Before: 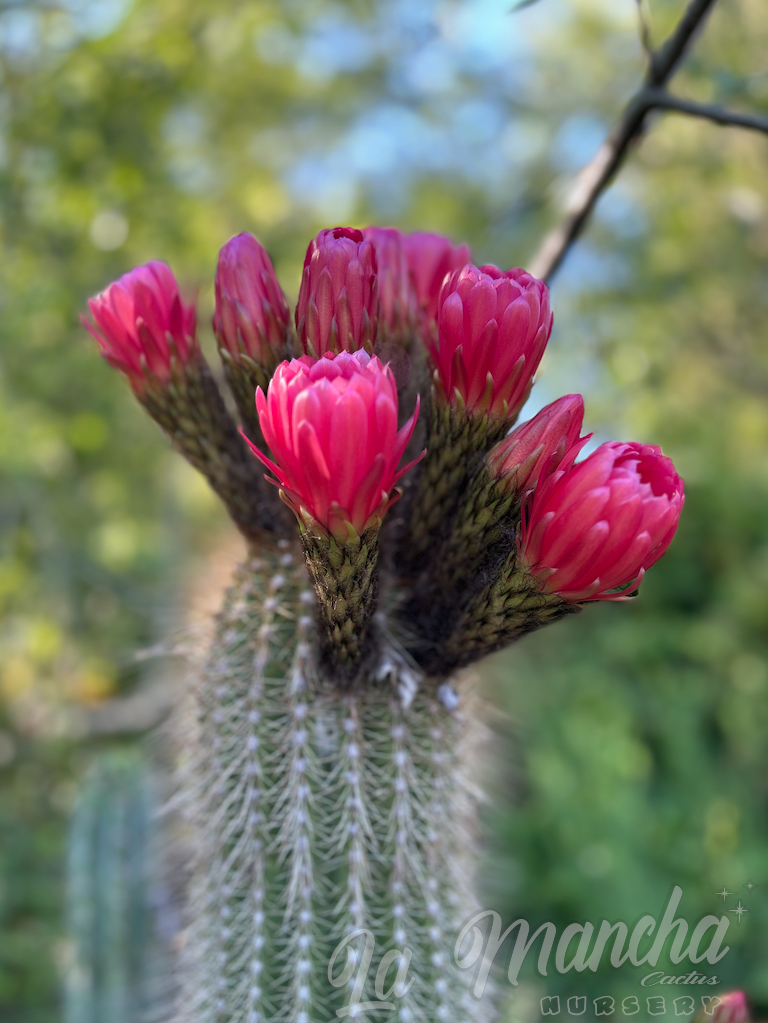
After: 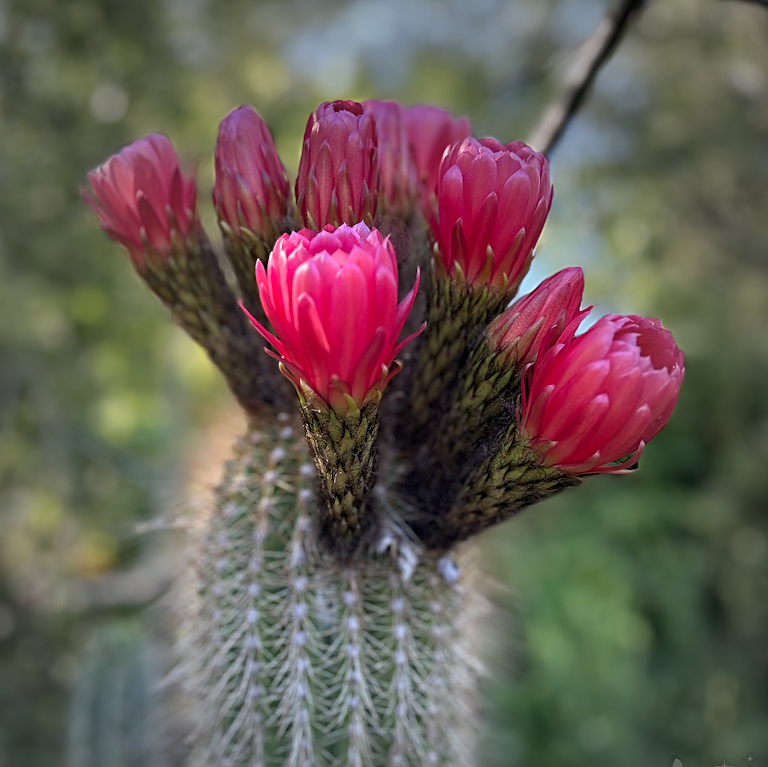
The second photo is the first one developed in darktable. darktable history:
sharpen: amount 0.55
crop and rotate: top 12.5%, bottom 12.5%
vignetting: fall-off start 64.63%, center (-0.034, 0.148), width/height ratio 0.881
